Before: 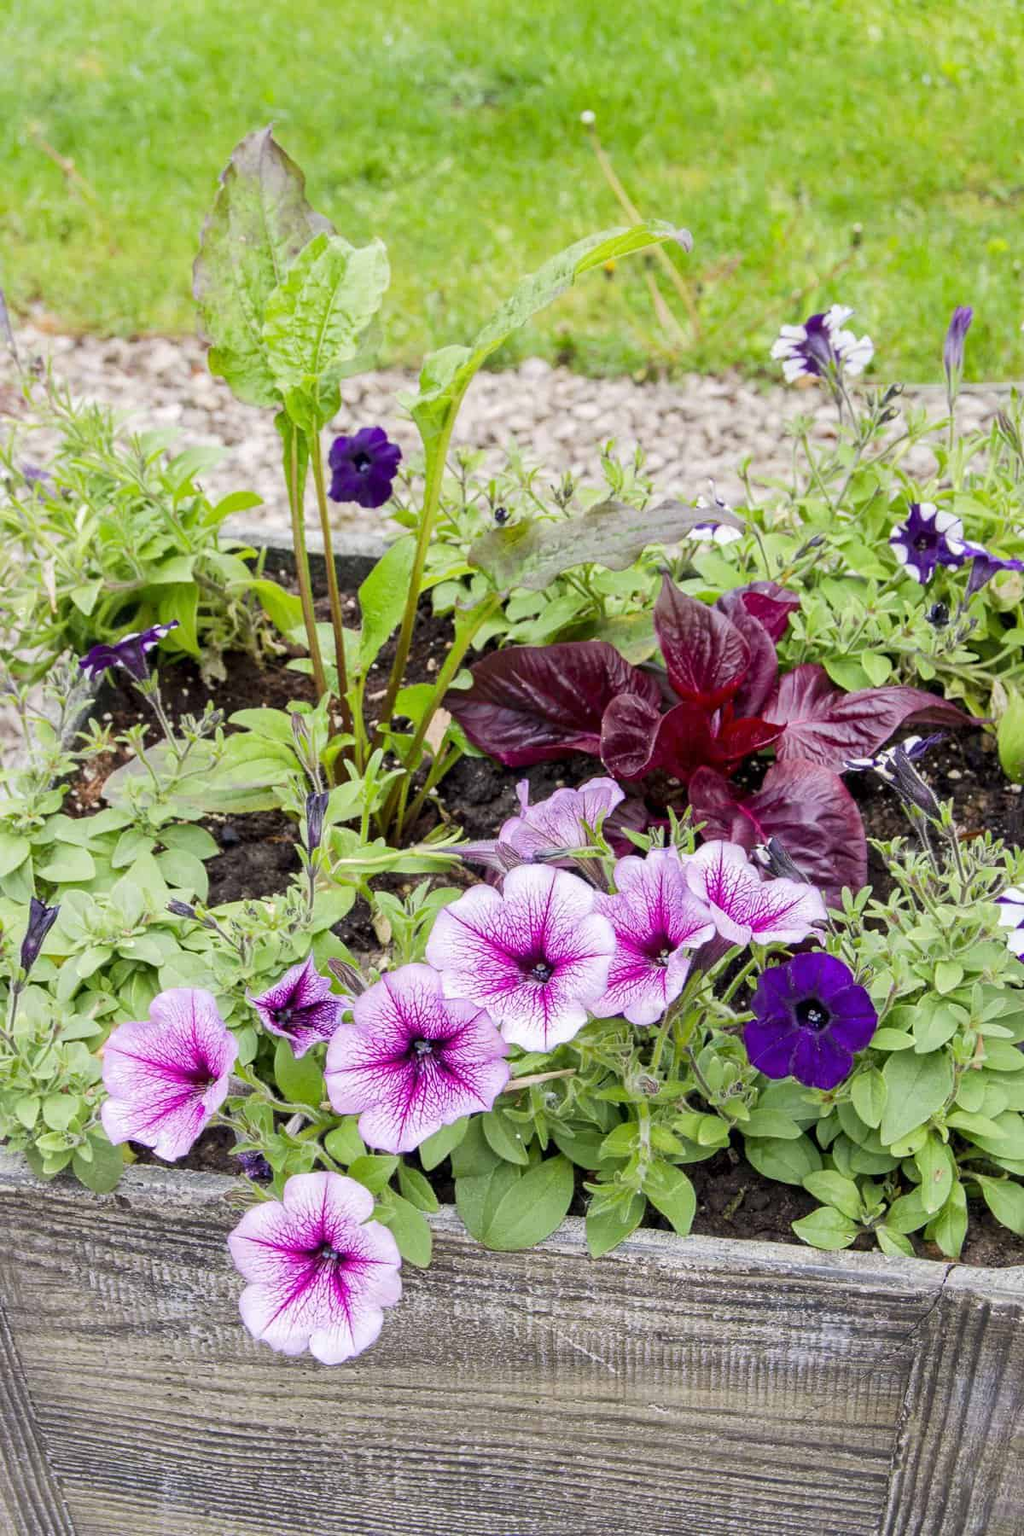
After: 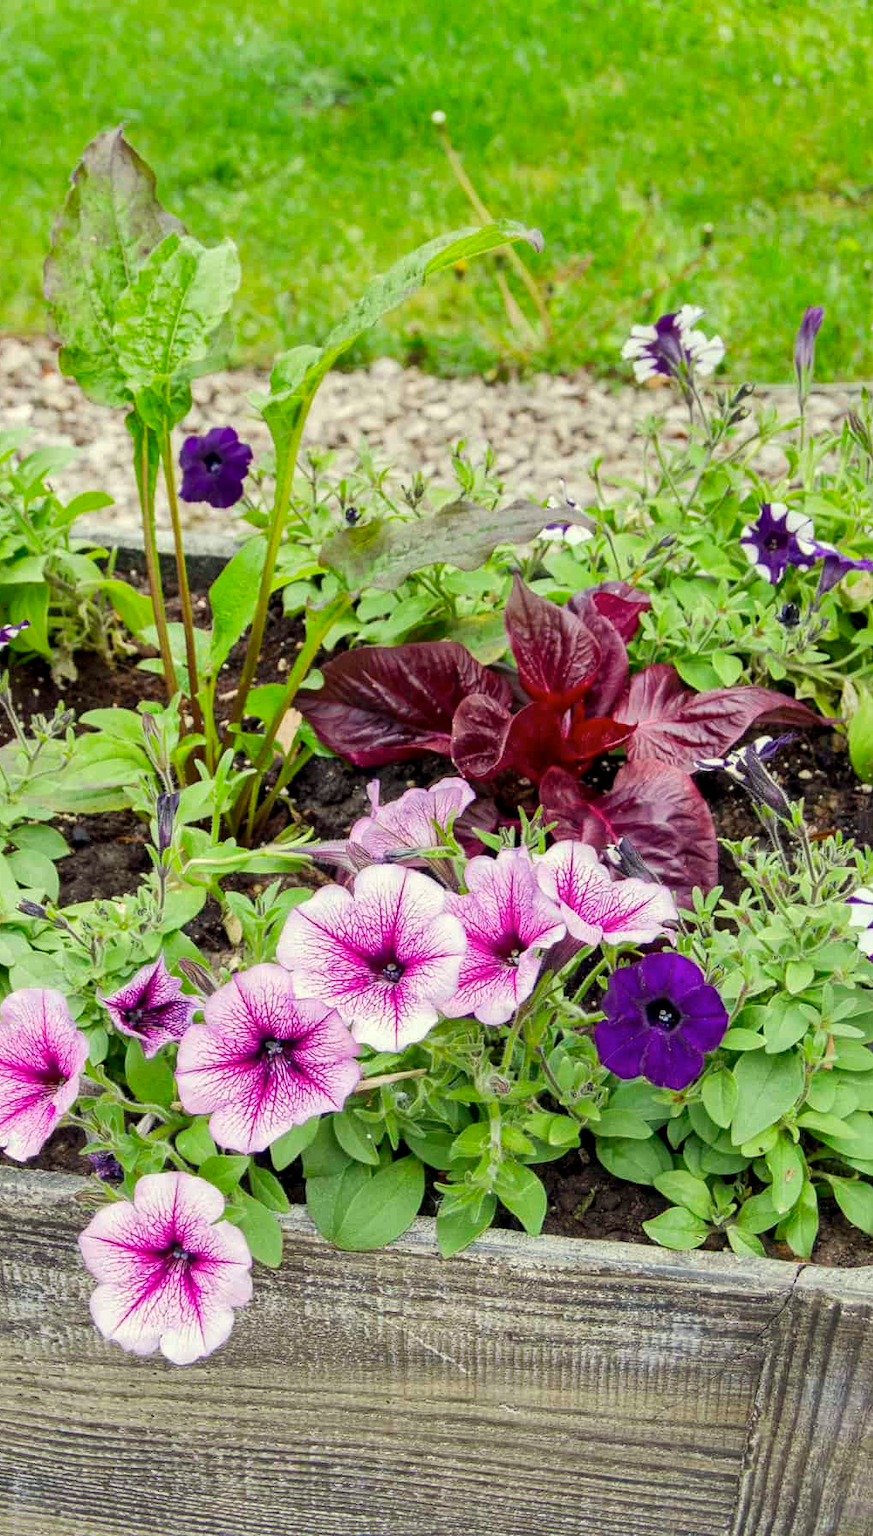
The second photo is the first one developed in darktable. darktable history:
shadows and highlights: white point adjustment 1, soften with gaussian
color correction: highlights a* -5.94, highlights b* 11.19
crop and rotate: left 14.584%
